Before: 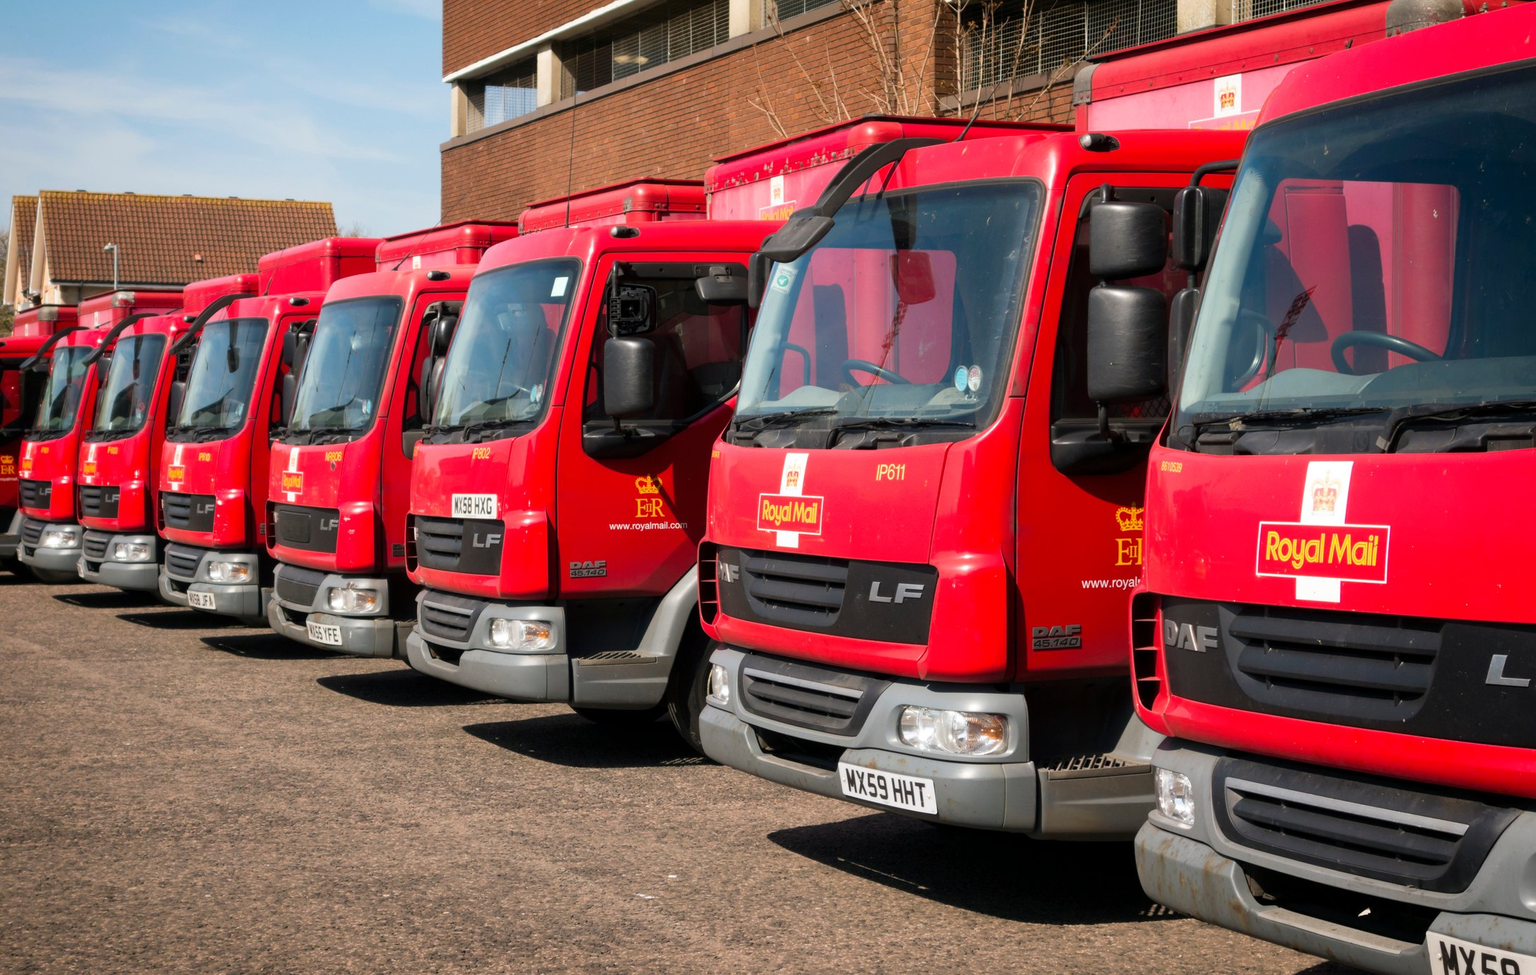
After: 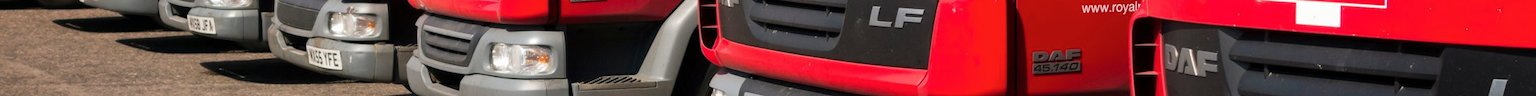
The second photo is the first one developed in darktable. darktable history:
crop and rotate: top 59.084%, bottom 30.916%
color balance rgb: on, module defaults
